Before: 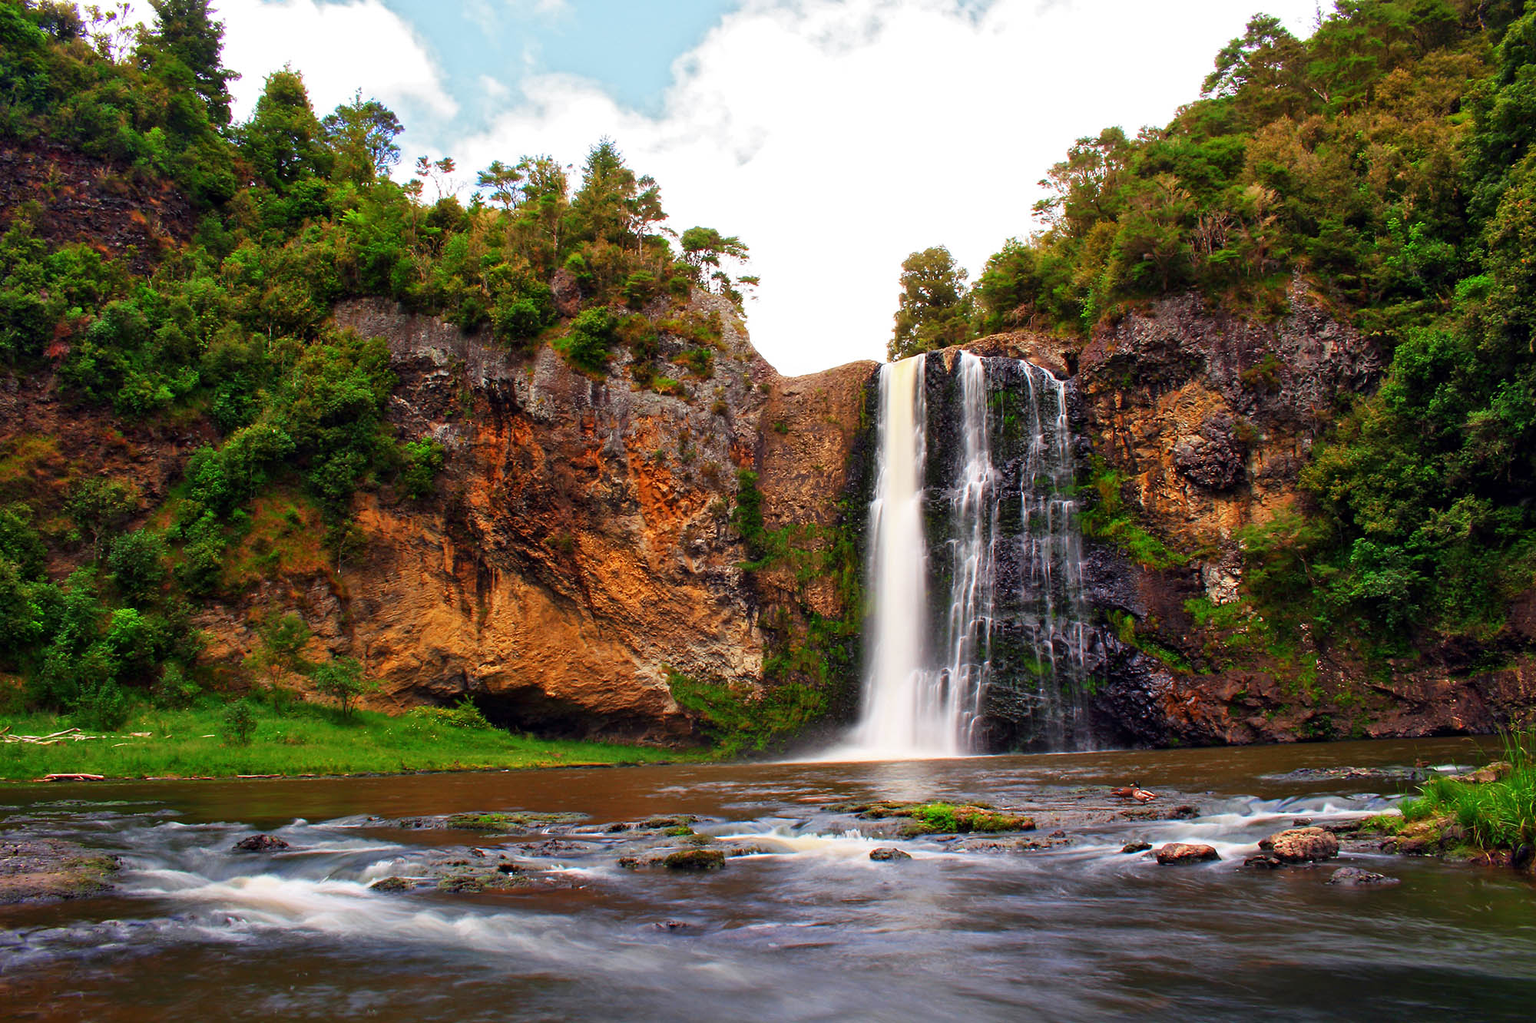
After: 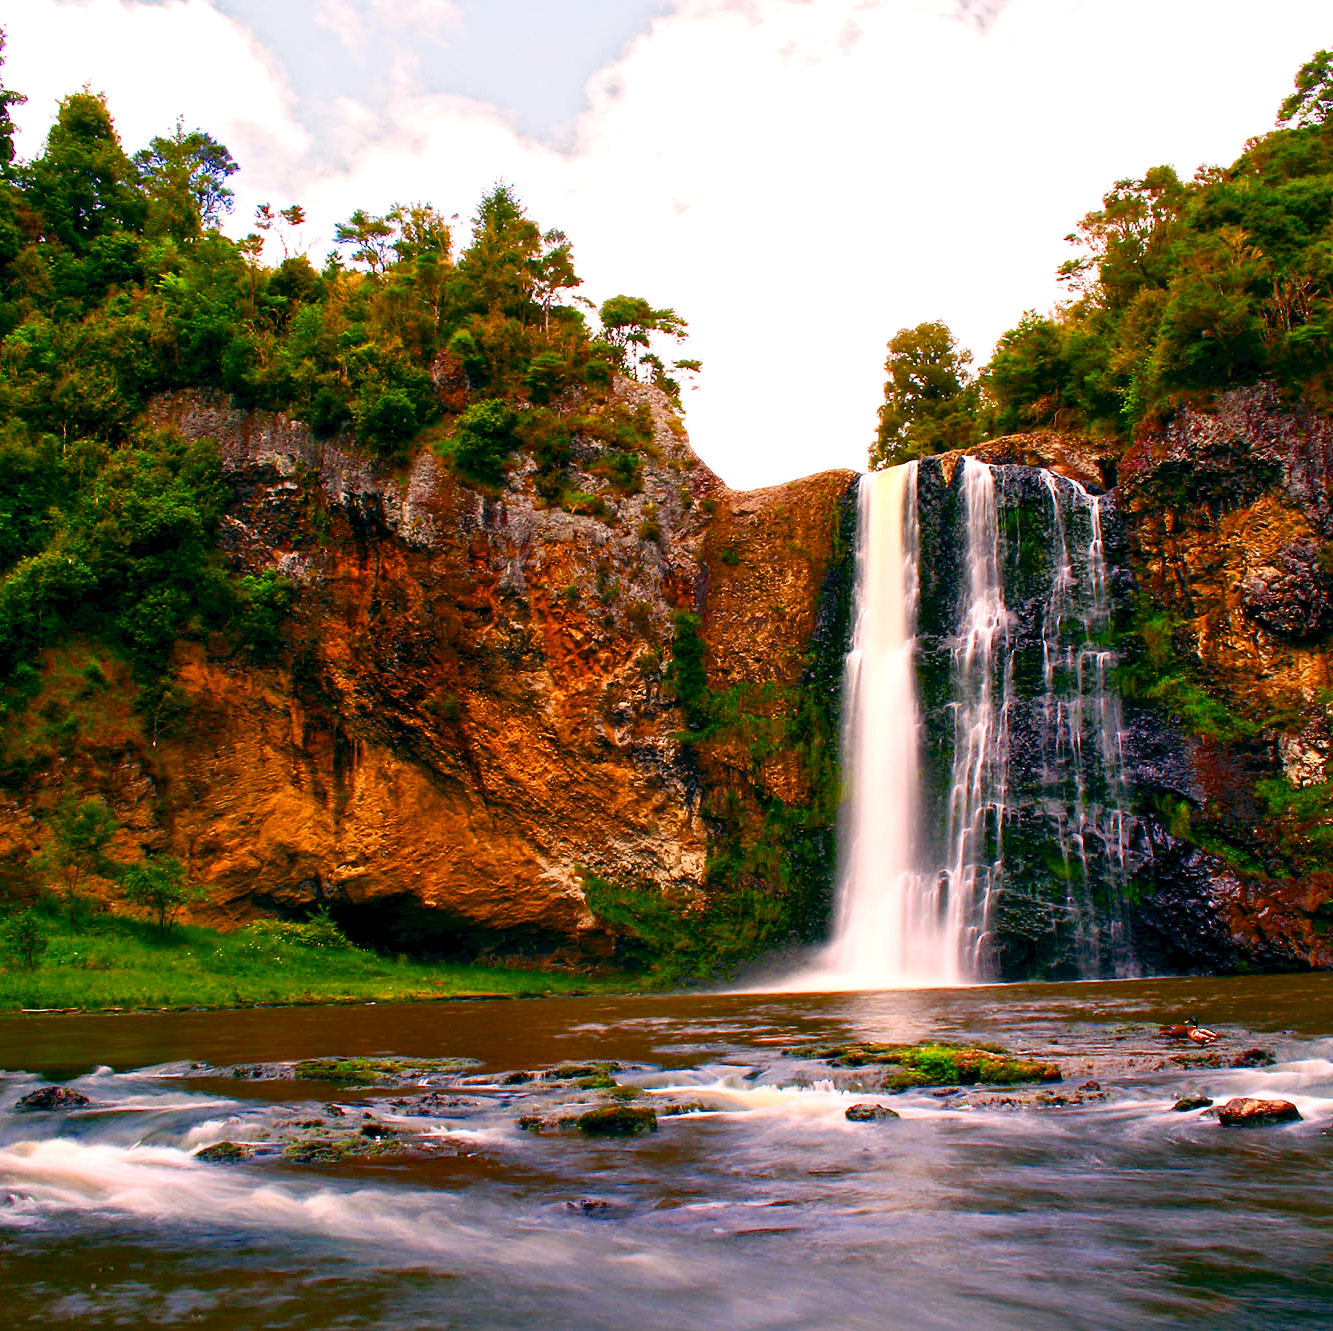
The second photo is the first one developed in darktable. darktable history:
crop and rotate: left 14.352%, right 18.982%
exposure: exposure 0.61 EV, compensate exposure bias true, compensate highlight preservation false
color balance rgb: highlights gain › chroma 4.552%, highlights gain › hue 30.58°, global offset › luminance -0.317%, global offset › chroma 0.11%, global offset › hue 163.34°, perceptual saturation grading › global saturation 19.471%, perceptual saturation grading › highlights -25.73%, perceptual saturation grading › shadows 49.951%, perceptual brilliance grading › global brilliance 18.394%, global vibrance 7.04%, saturation formula JzAzBz (2021)
